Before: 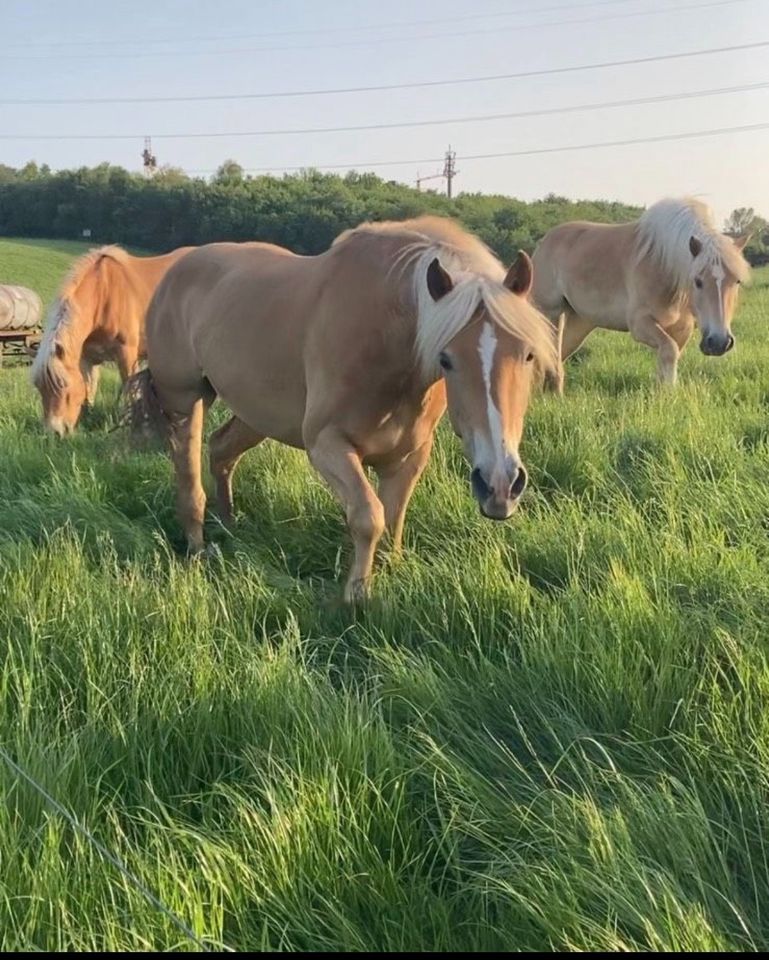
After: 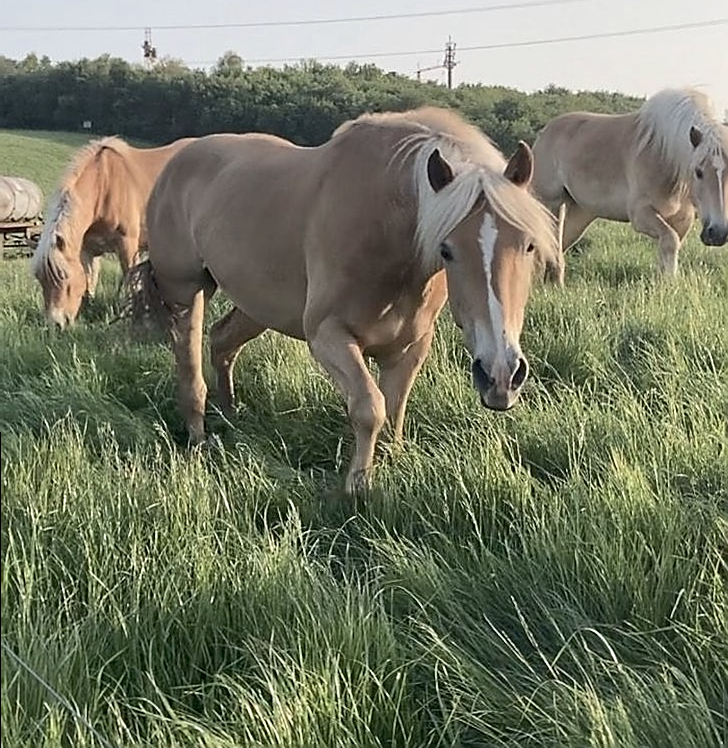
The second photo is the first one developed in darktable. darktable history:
contrast brightness saturation: contrast 0.1, saturation -0.375
crop and rotate: angle 0.106°, top 11.501%, right 5.546%, bottom 10.674%
sharpen: radius 1.388, amount 1.268, threshold 0.623
exposure: black level correction 0.004, exposure 0.016 EV, compensate exposure bias true, compensate highlight preservation false
